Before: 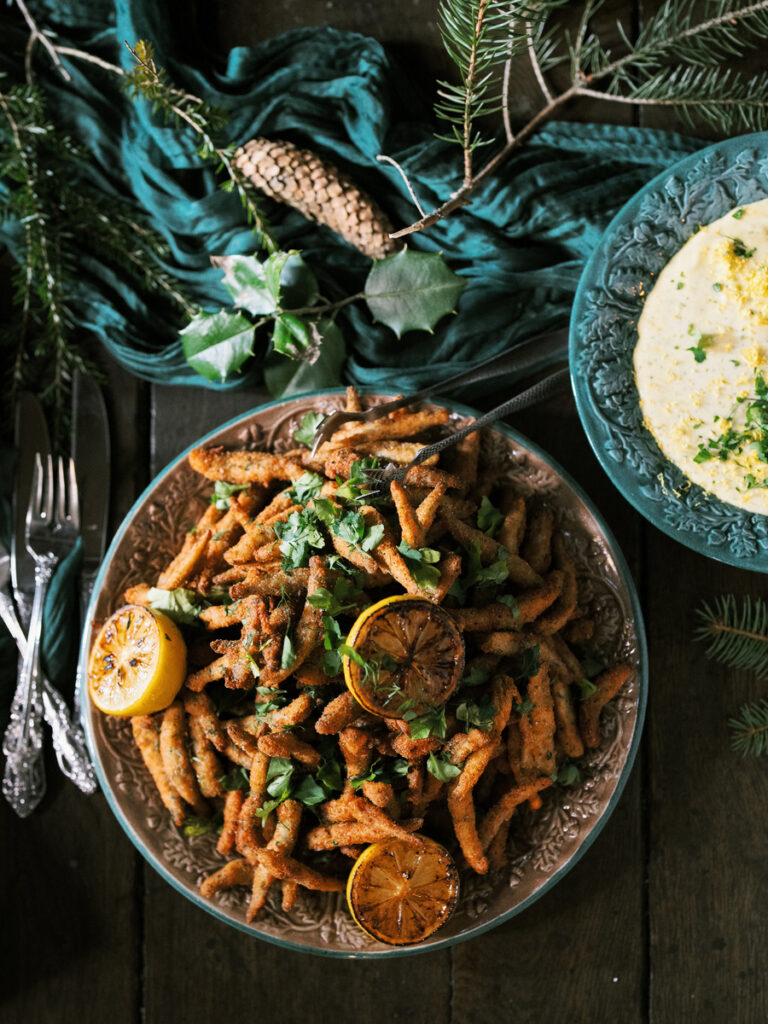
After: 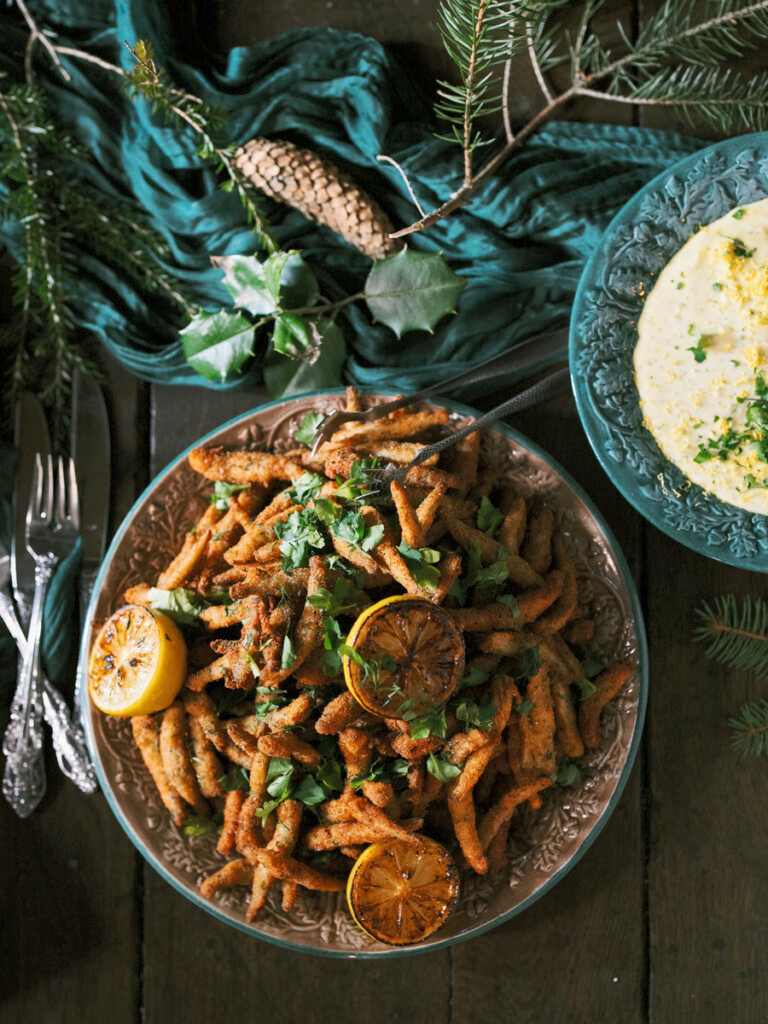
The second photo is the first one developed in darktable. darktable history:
rgb curve: curves: ch0 [(0, 0) (0.093, 0.159) (0.241, 0.265) (0.414, 0.42) (1, 1)], compensate middle gray true, preserve colors basic power
